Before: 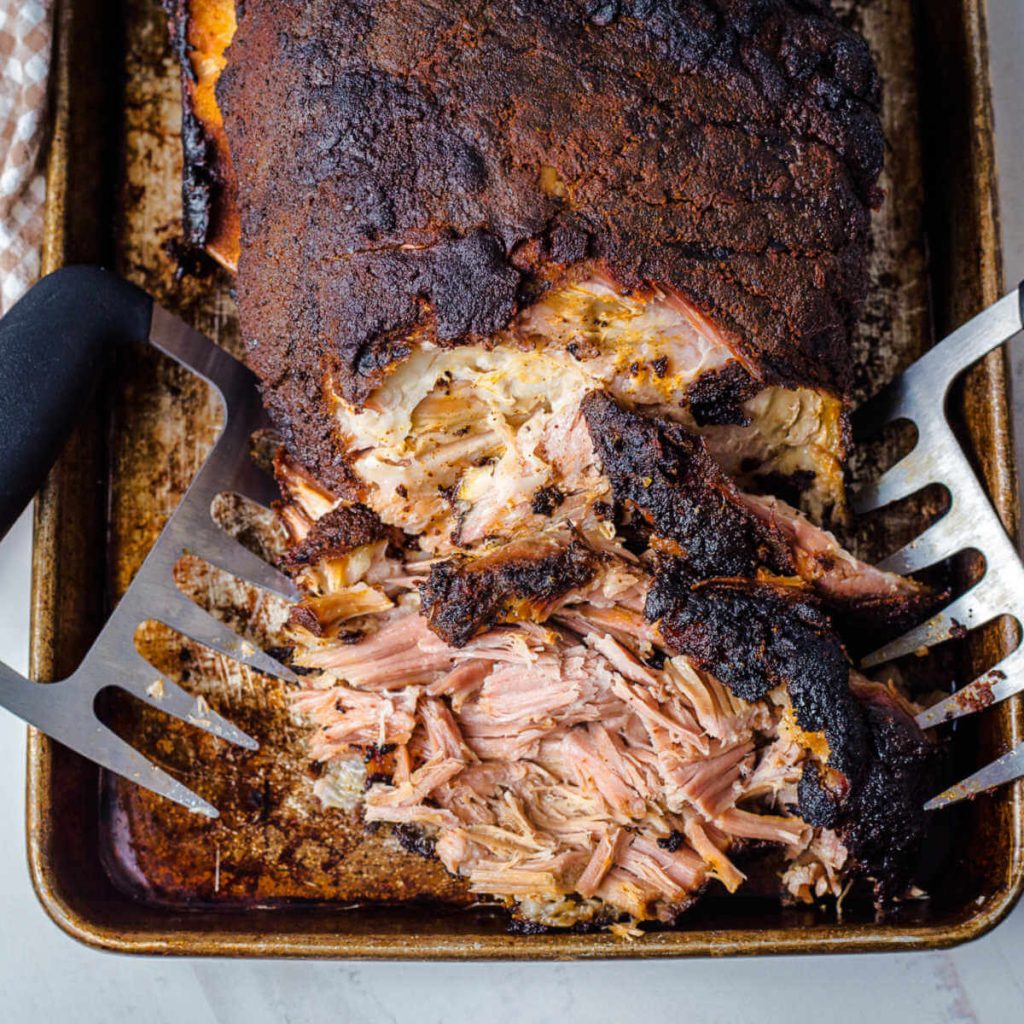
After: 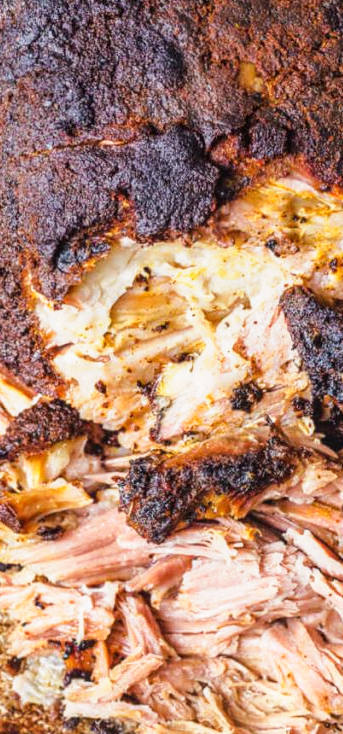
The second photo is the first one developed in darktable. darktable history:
crop and rotate: left 29.422%, top 10.206%, right 37.011%, bottom 18.033%
local contrast: detail 110%
base curve: curves: ch0 [(0, 0) (0.579, 0.807) (1, 1)], preserve colors none
